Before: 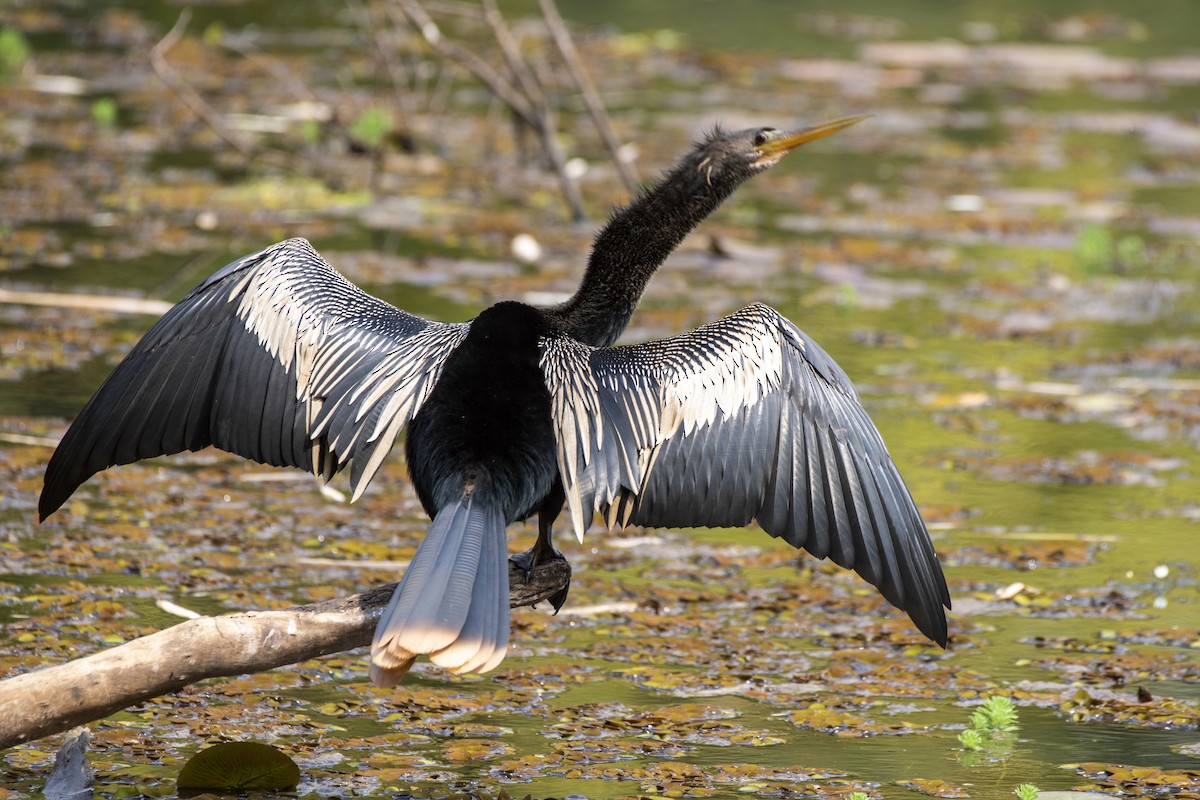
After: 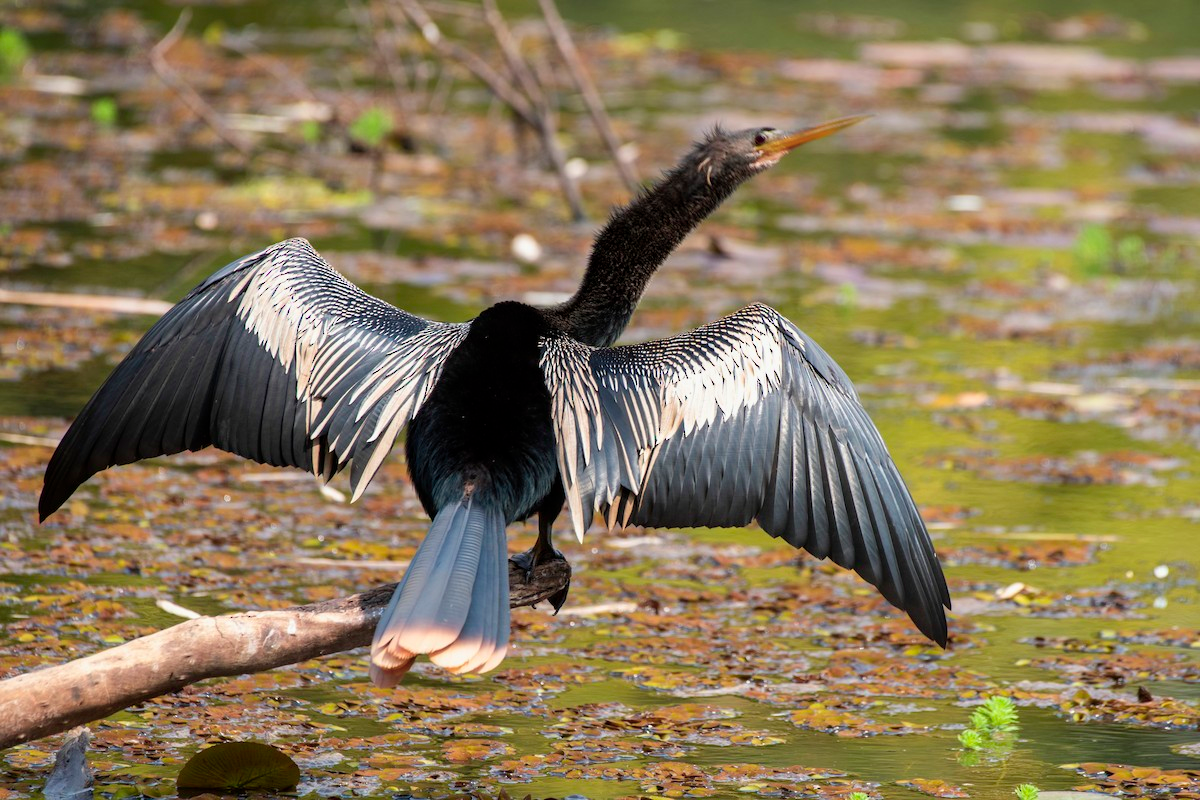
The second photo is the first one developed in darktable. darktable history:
color calibration: output R [0.972, 0.068, -0.094, 0], output G [-0.178, 1.216, -0.086, 0], output B [0.095, -0.136, 0.98, 0], gray › normalize channels true, illuminant same as pipeline (D50), adaptation none (bypass), x 0.332, y 0.335, temperature 5009.2 K, gamut compression 0.007
